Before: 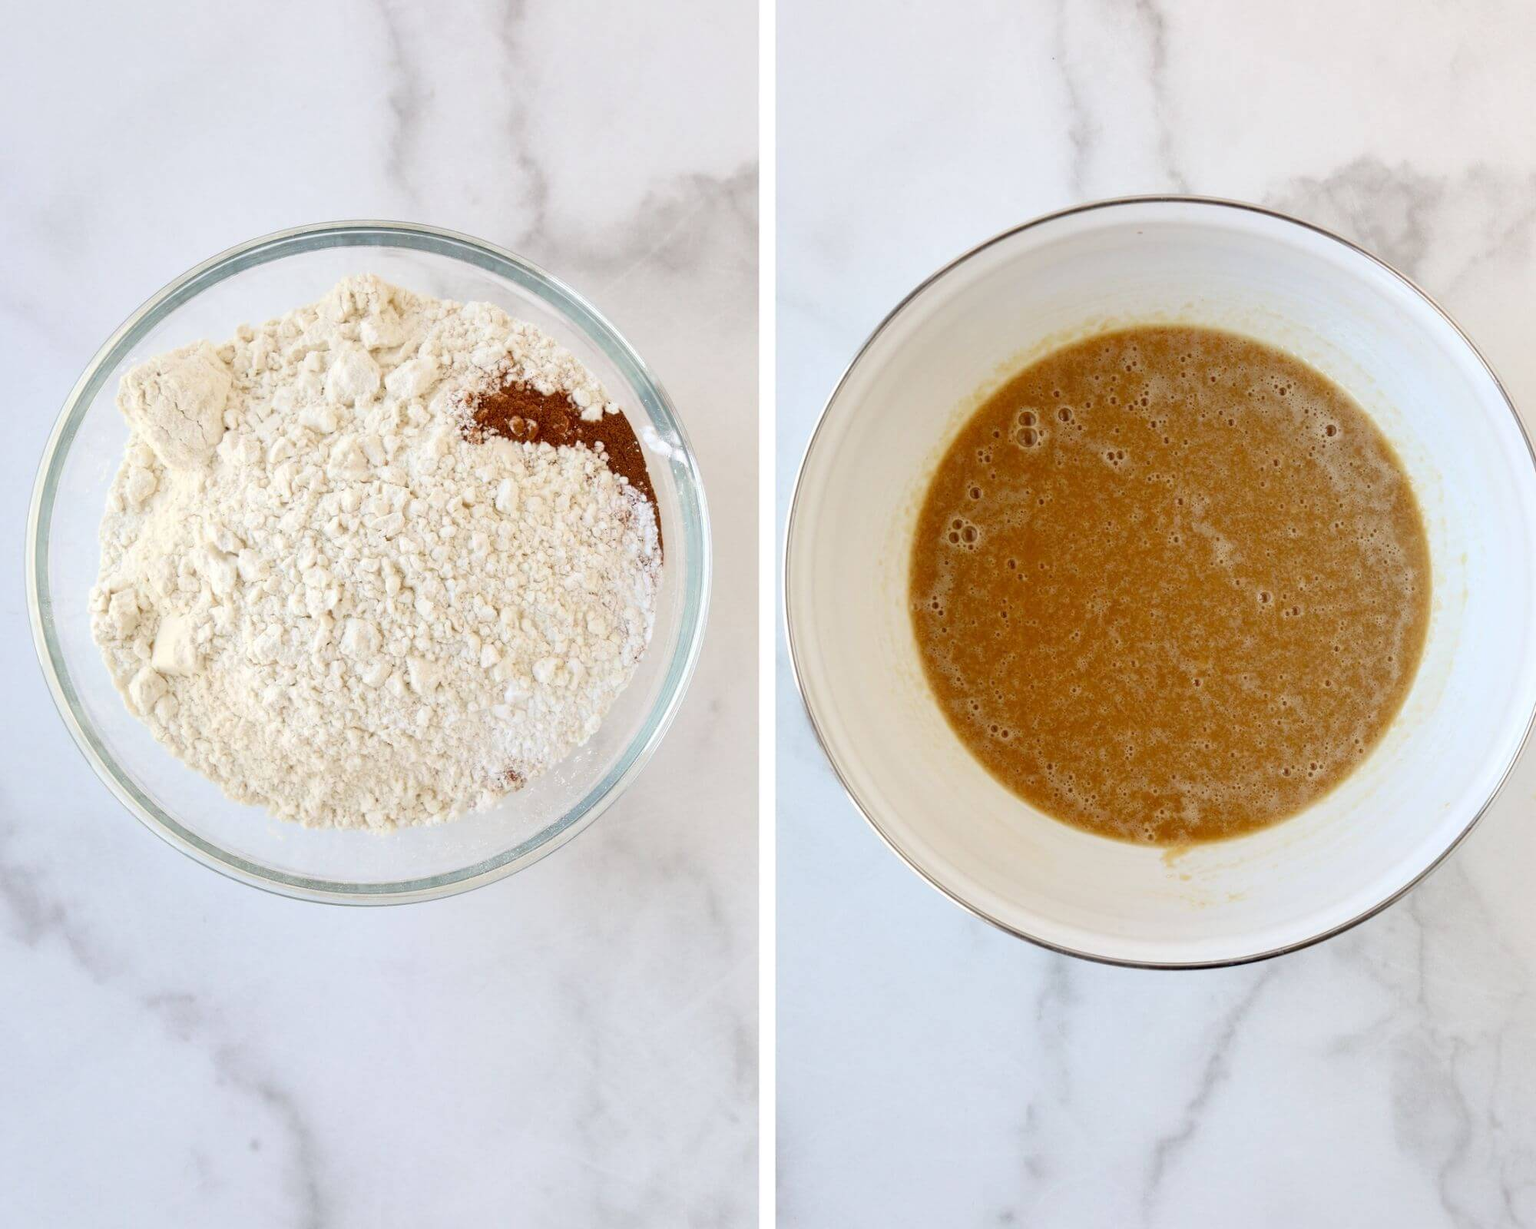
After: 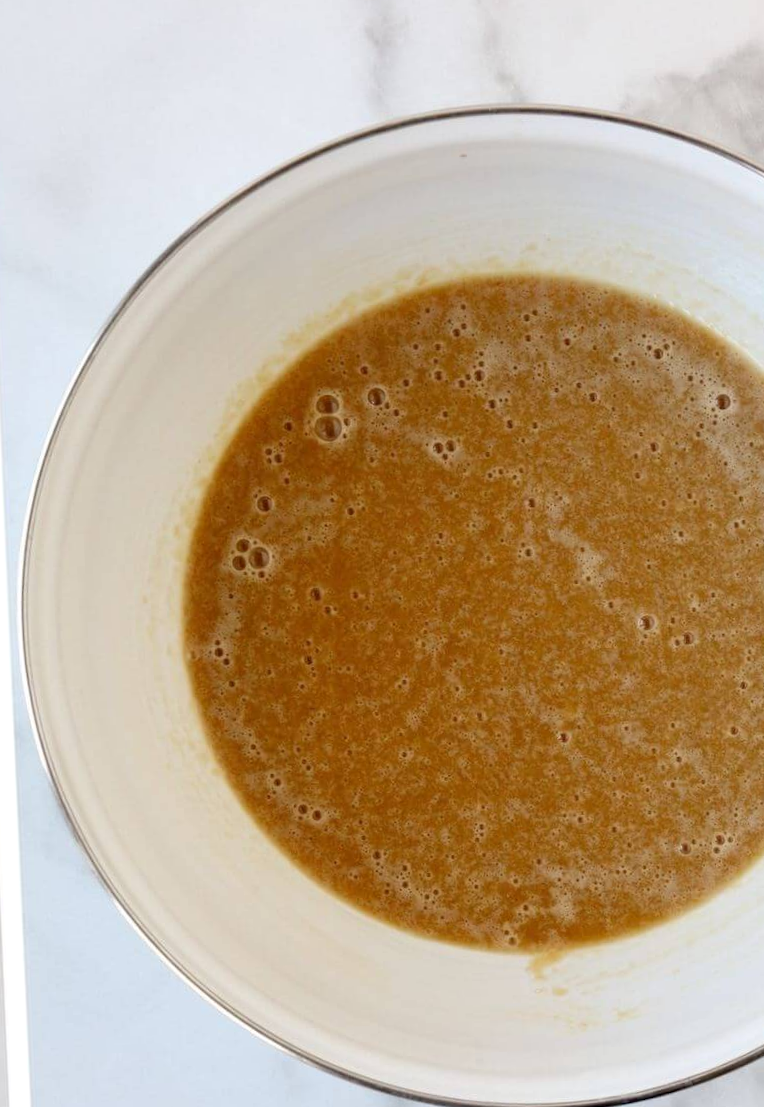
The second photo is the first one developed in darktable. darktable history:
crop and rotate: left 49.936%, top 10.094%, right 13.136%, bottom 24.256%
rotate and perspective: rotation -2.56°, automatic cropping off
